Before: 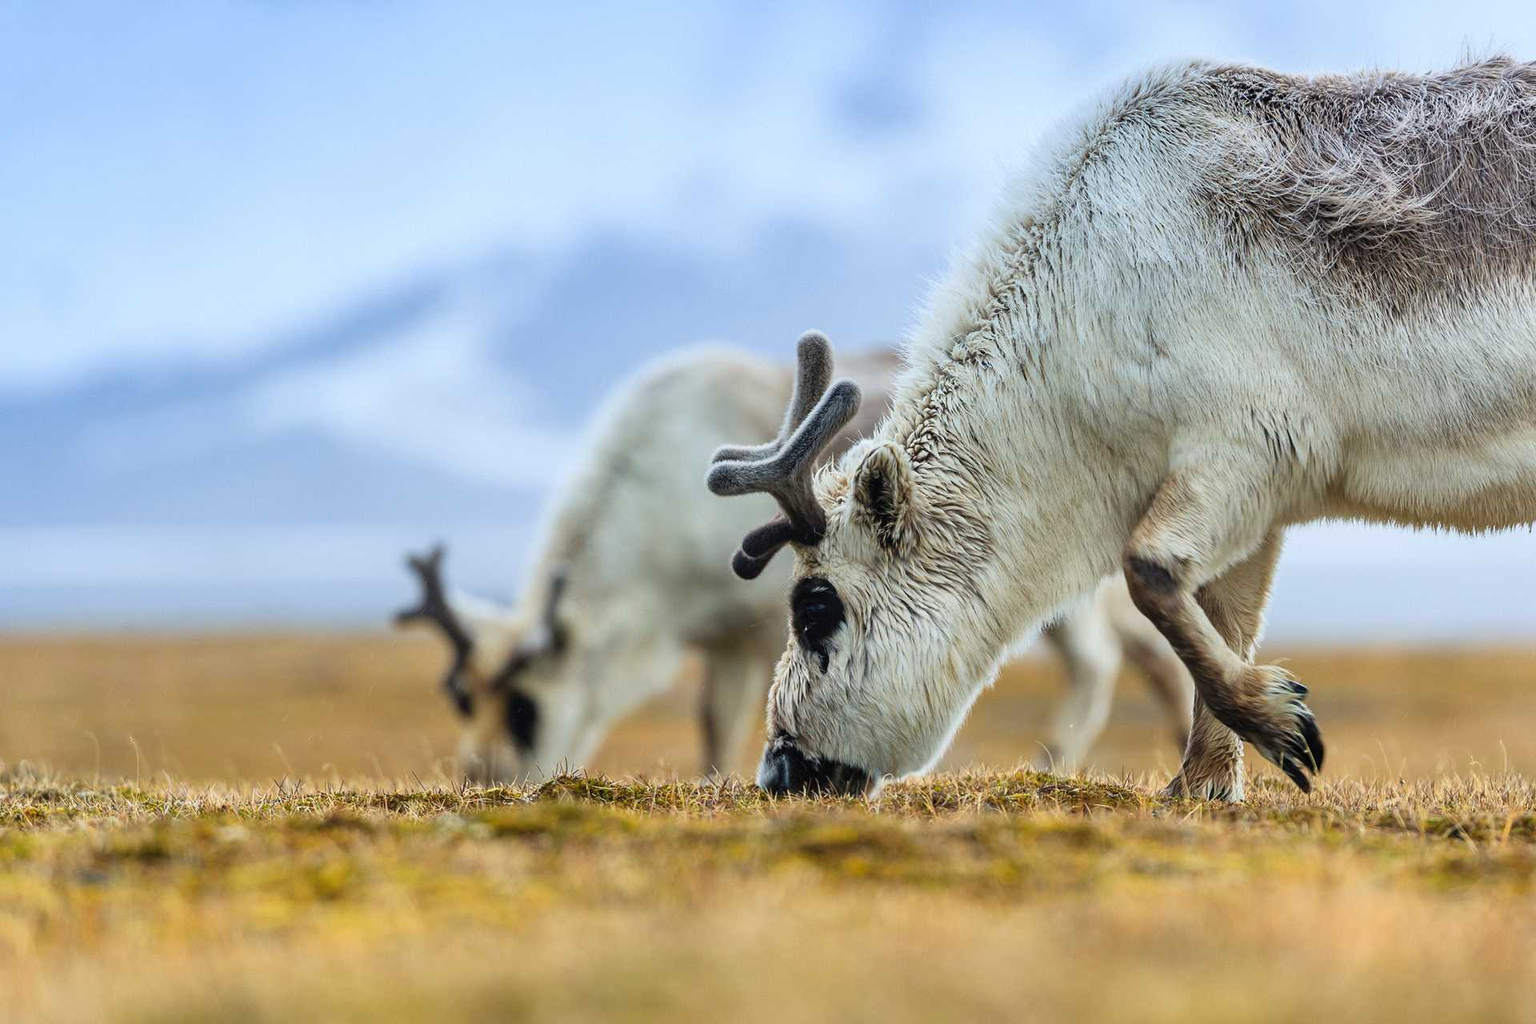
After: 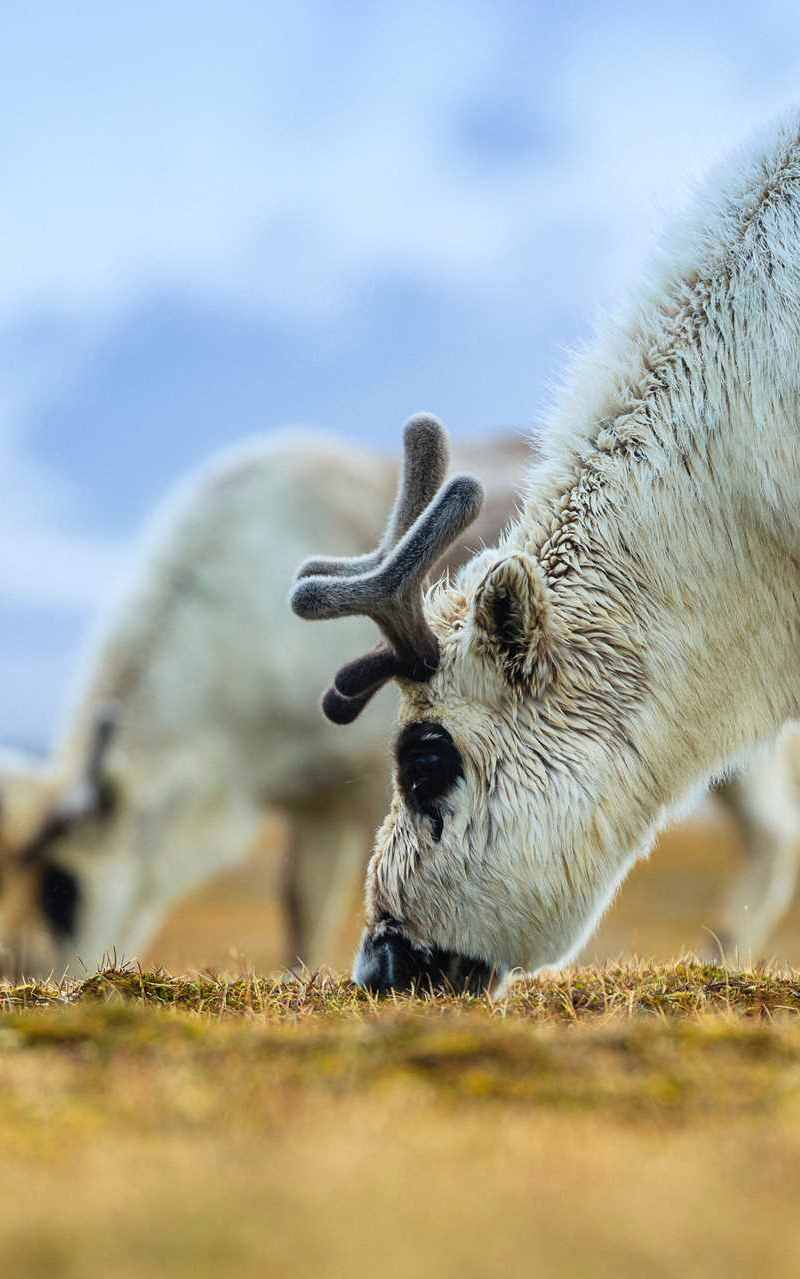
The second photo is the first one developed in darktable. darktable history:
crop: left 30.887%, right 27.426%
color correction: highlights a* -0.221, highlights b* -0.071
velvia: on, module defaults
